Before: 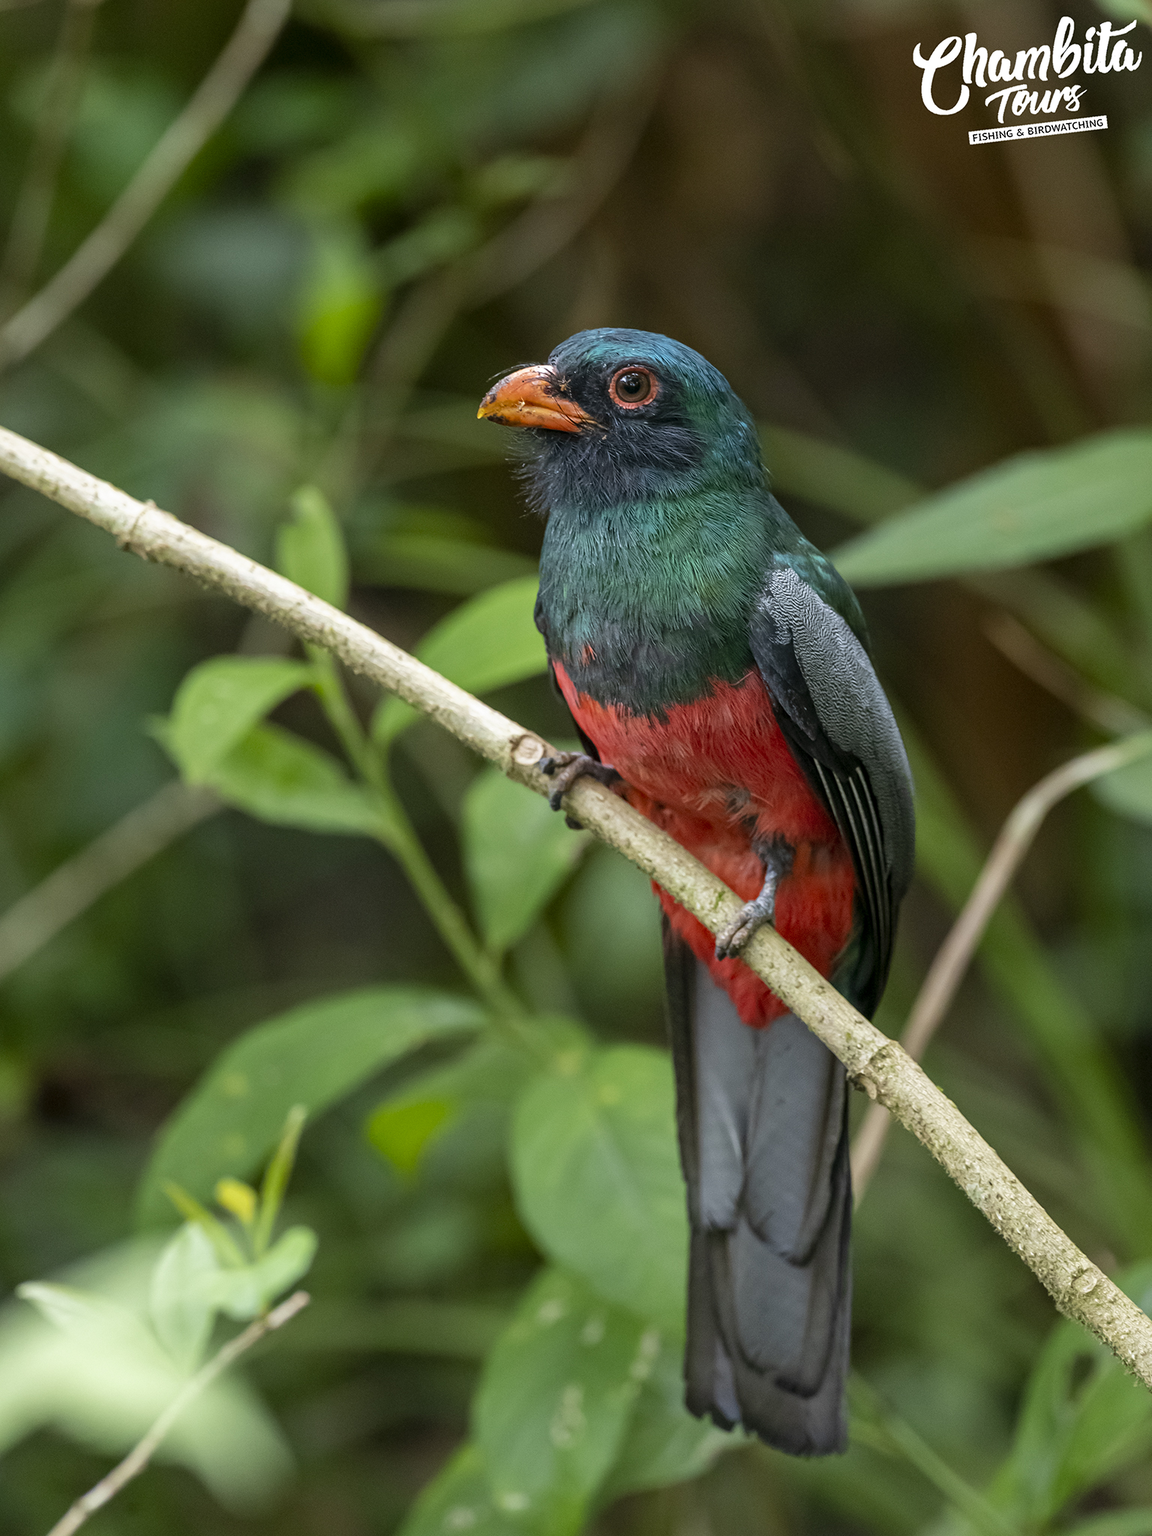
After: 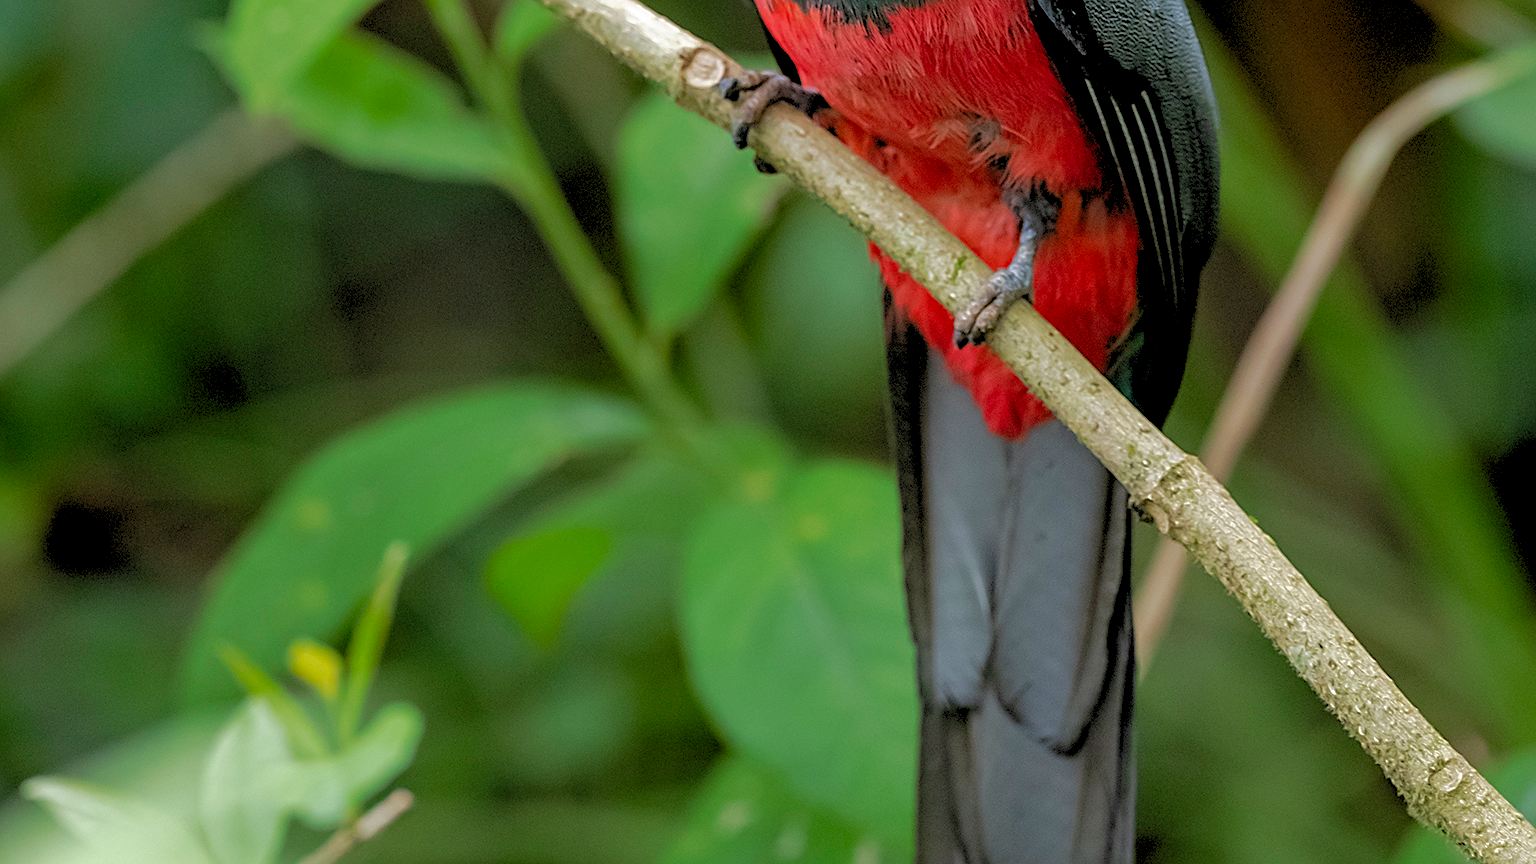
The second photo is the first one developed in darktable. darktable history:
sharpen: on, module defaults
tone equalizer: -8 EV -0.55 EV
crop: top 45.551%, bottom 12.262%
base curve: curves: ch0 [(0, 0) (0.841, 0.609) (1, 1)]
levels: levels [0.072, 0.414, 0.976]
tone curve: curves: ch0 [(0, 0) (0.003, 0.002) (0.011, 0.009) (0.025, 0.021) (0.044, 0.037) (0.069, 0.058) (0.1, 0.084) (0.136, 0.114) (0.177, 0.149) (0.224, 0.188) (0.277, 0.232) (0.335, 0.281) (0.399, 0.341) (0.468, 0.416) (0.543, 0.496) (0.623, 0.574) (0.709, 0.659) (0.801, 0.754) (0.898, 0.876) (1, 1)], preserve colors none
